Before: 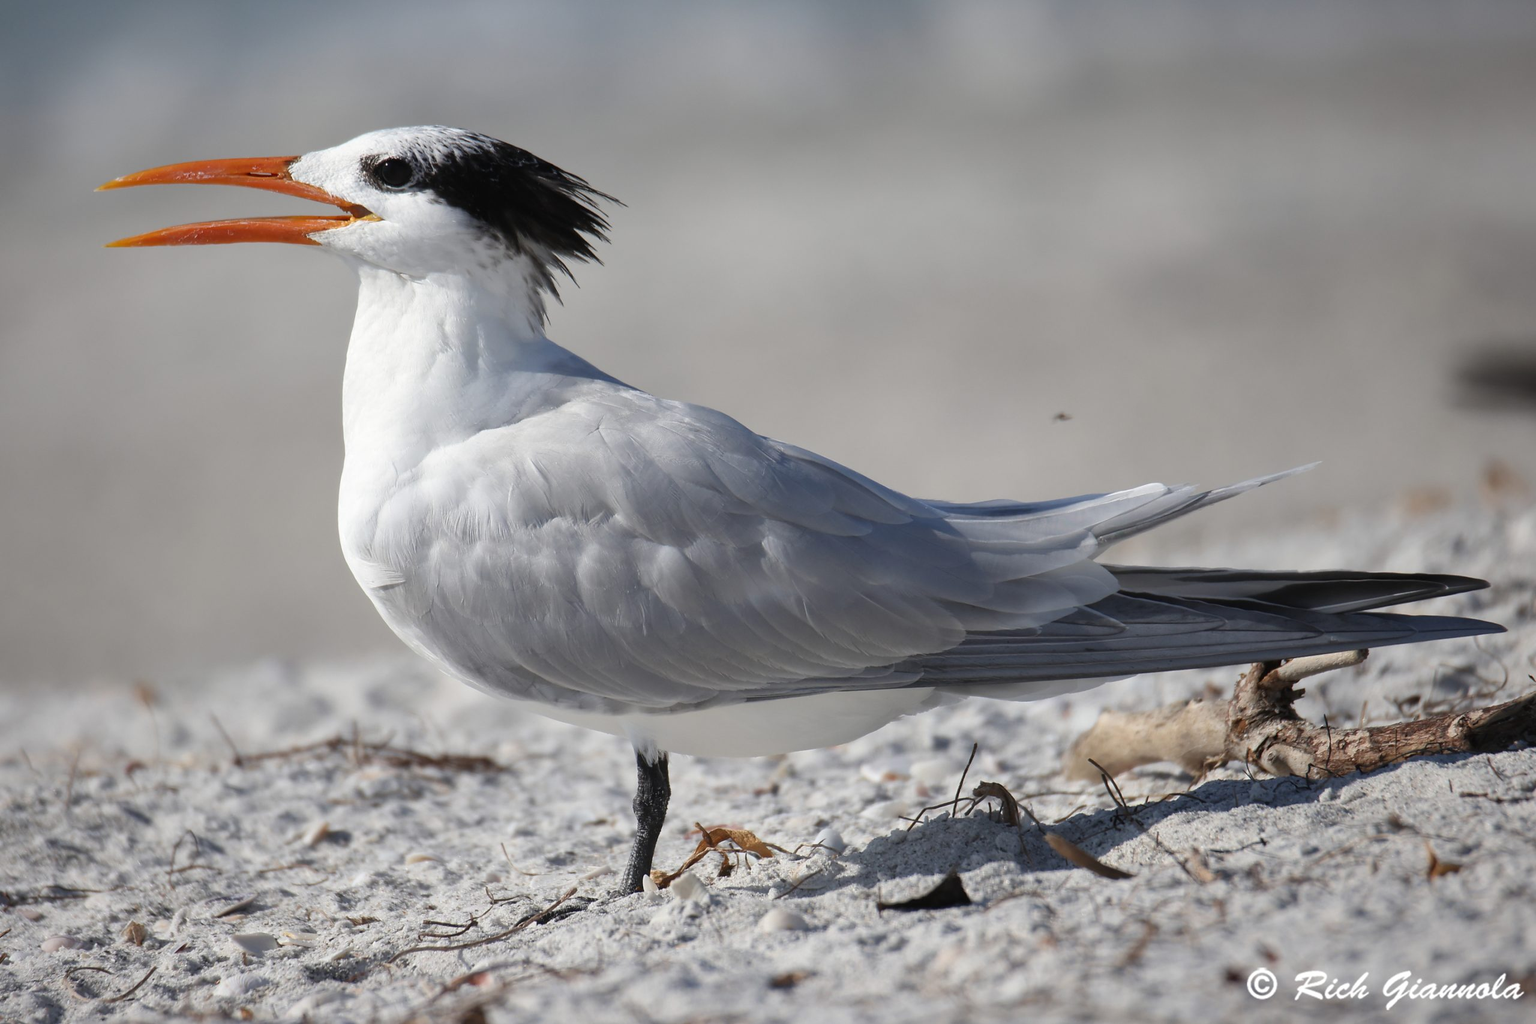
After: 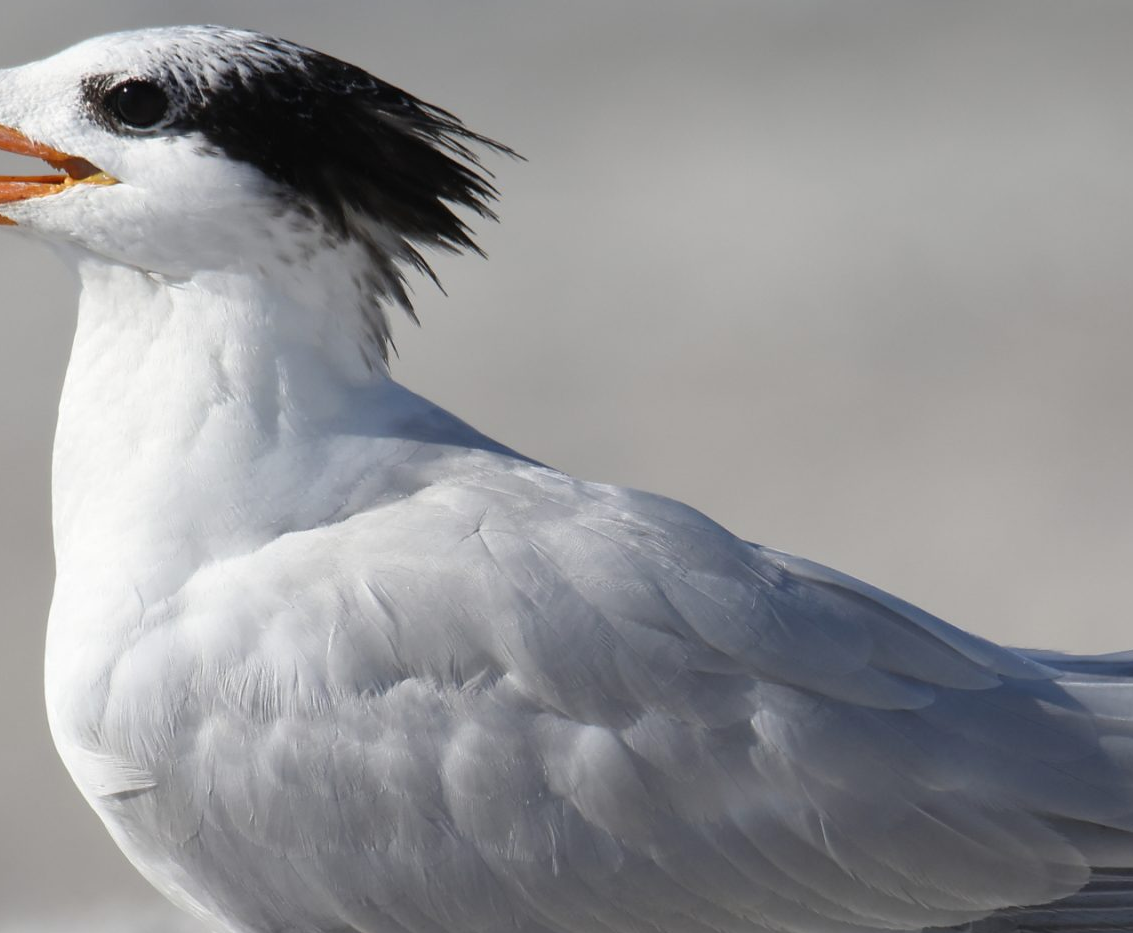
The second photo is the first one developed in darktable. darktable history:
crop: left 20.309%, top 10.833%, right 35.405%, bottom 34.47%
